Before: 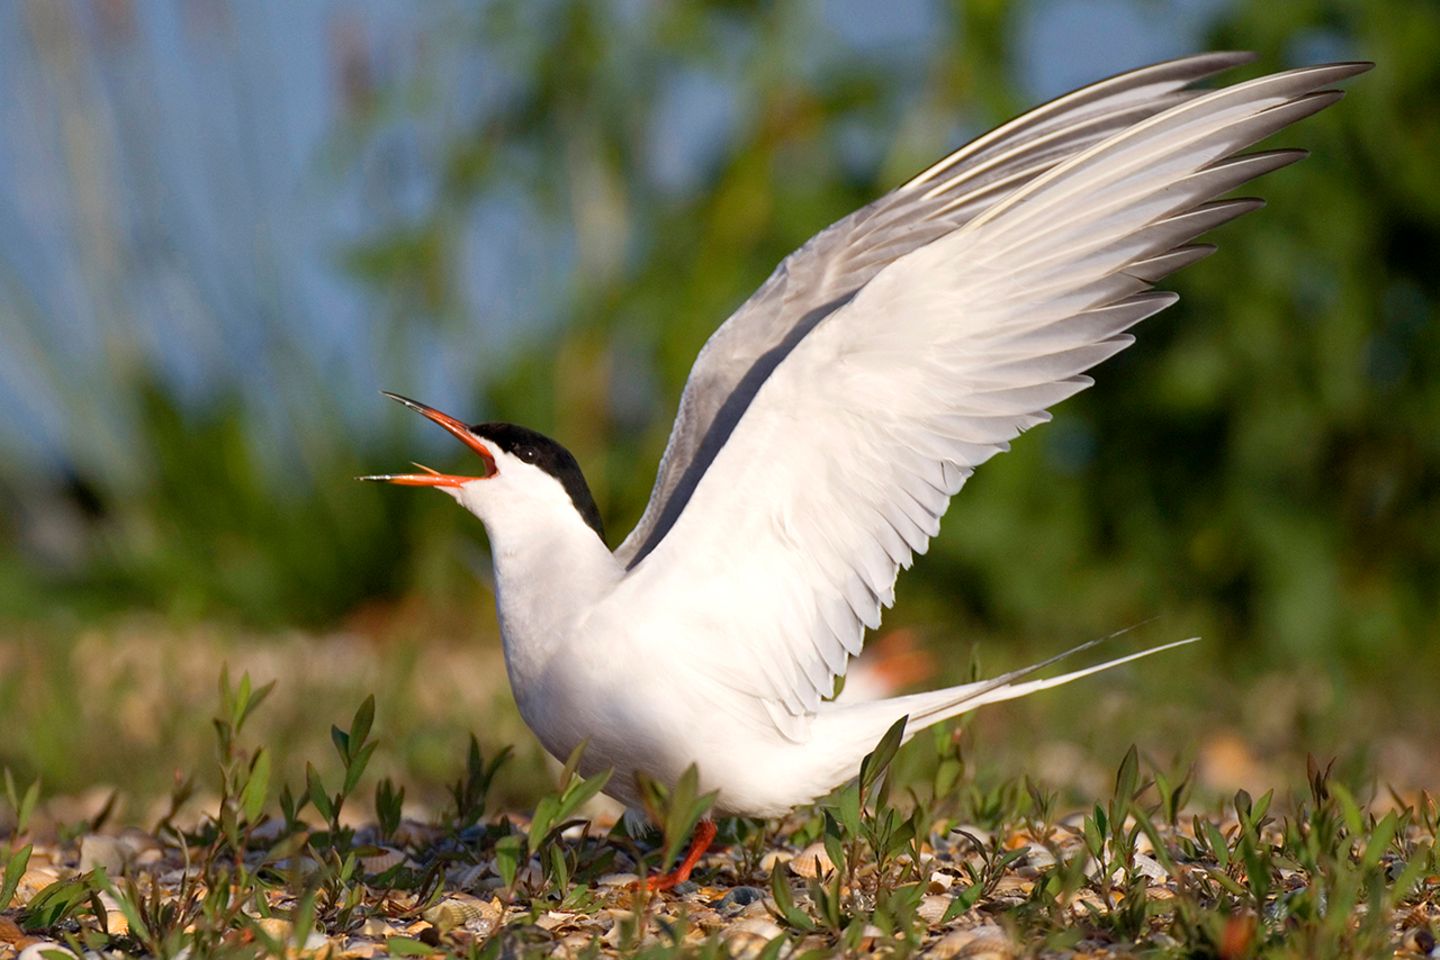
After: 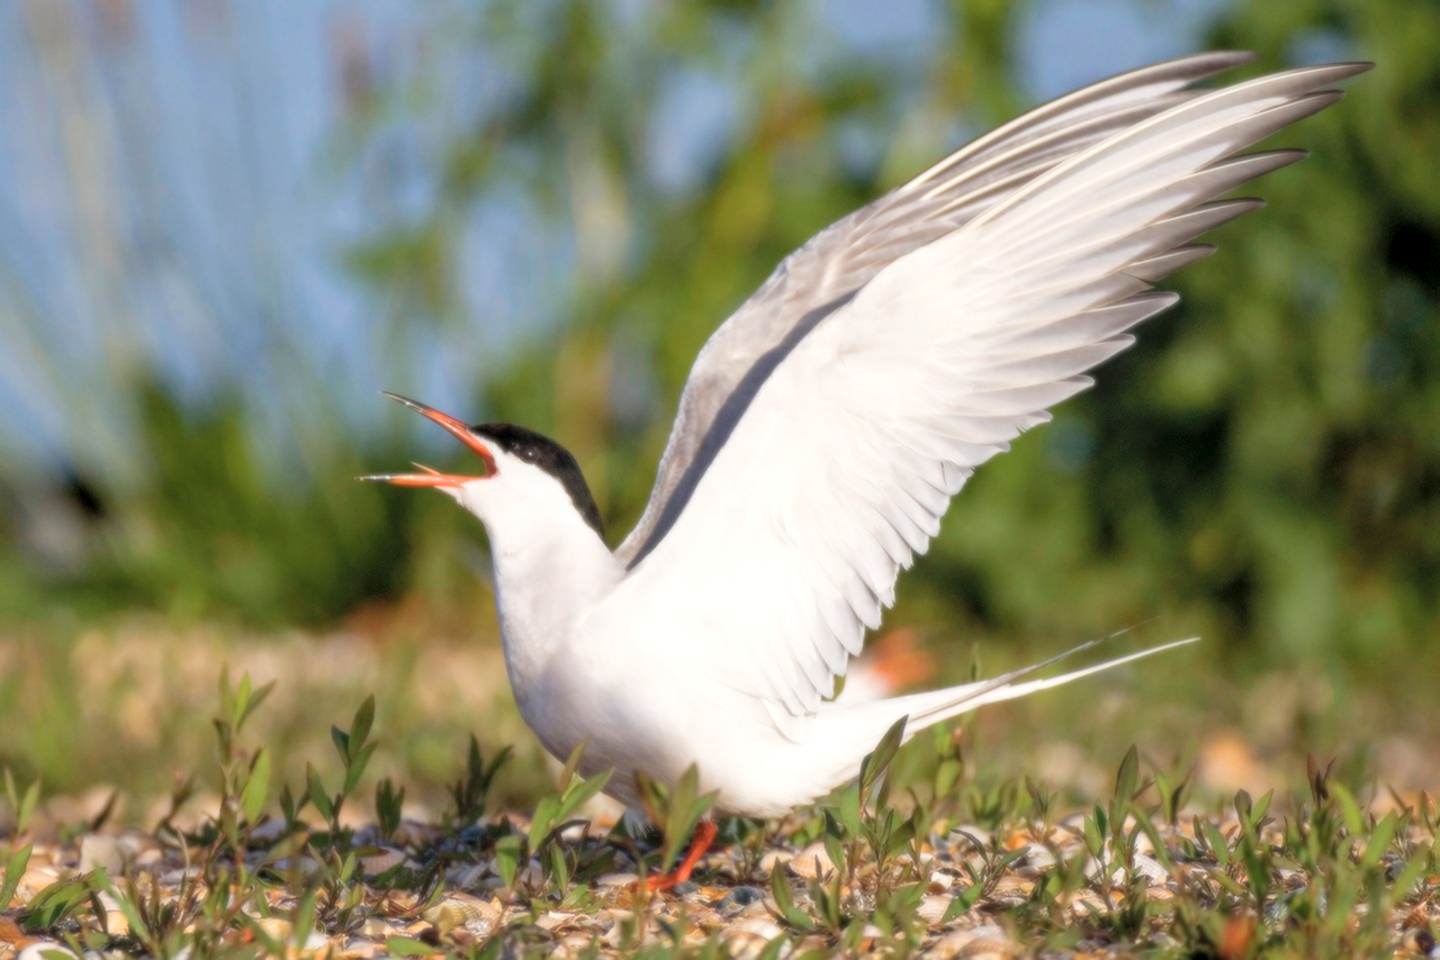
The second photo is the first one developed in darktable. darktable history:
local contrast: on, module defaults
contrast brightness saturation: brightness 0.15
soften: size 8.67%, mix 49%
